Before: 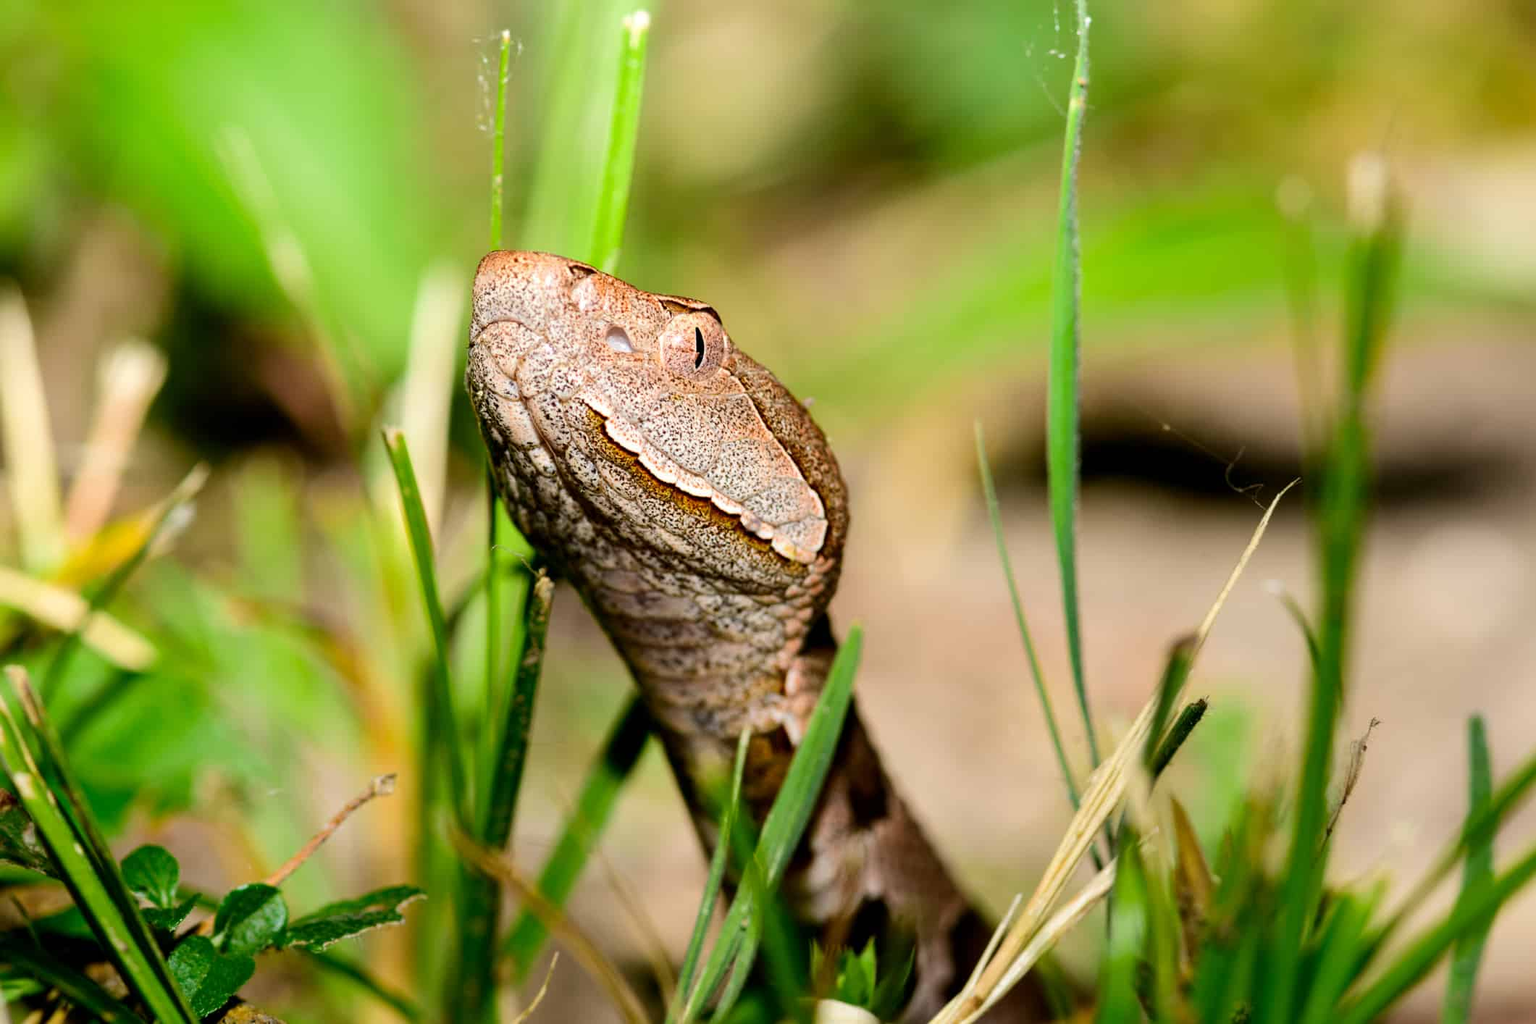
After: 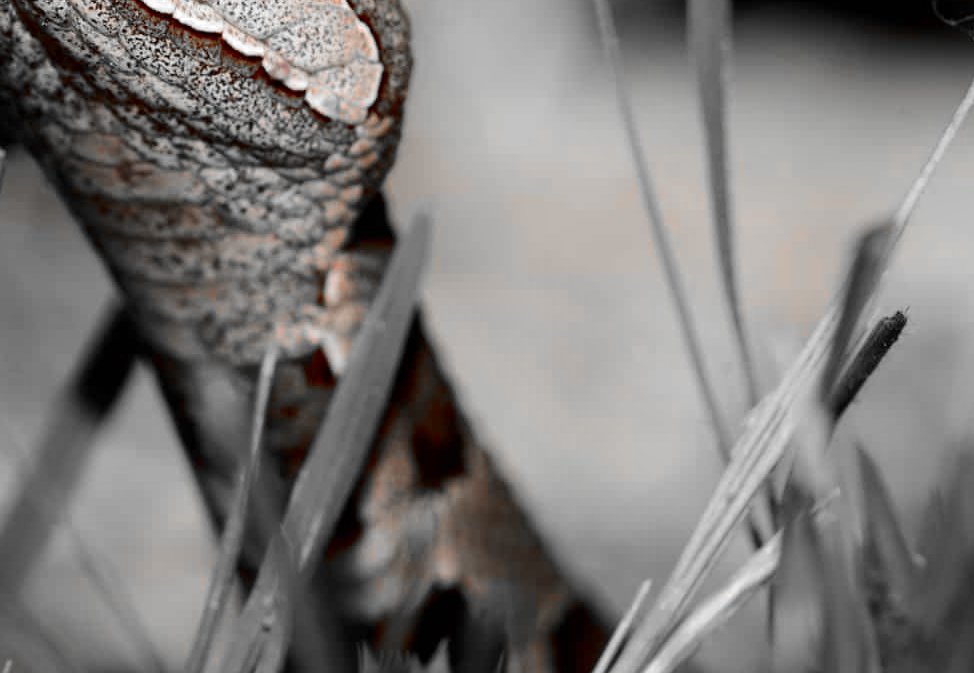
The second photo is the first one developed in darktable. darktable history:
color zones: curves: ch0 [(0, 0.352) (0.143, 0.407) (0.286, 0.386) (0.429, 0.431) (0.571, 0.829) (0.714, 0.853) (0.857, 0.833) (1, 0.352)]; ch1 [(0, 0.604) (0.072, 0.726) (0.096, 0.608) (0.205, 0.007) (0.571, -0.006) (0.839, -0.013) (0.857, -0.012) (1, 0.604)]
crop: left 35.87%, top 46.32%, right 18.205%, bottom 6.038%
shadows and highlights: shadows -41.25, highlights 63.68, soften with gaussian
